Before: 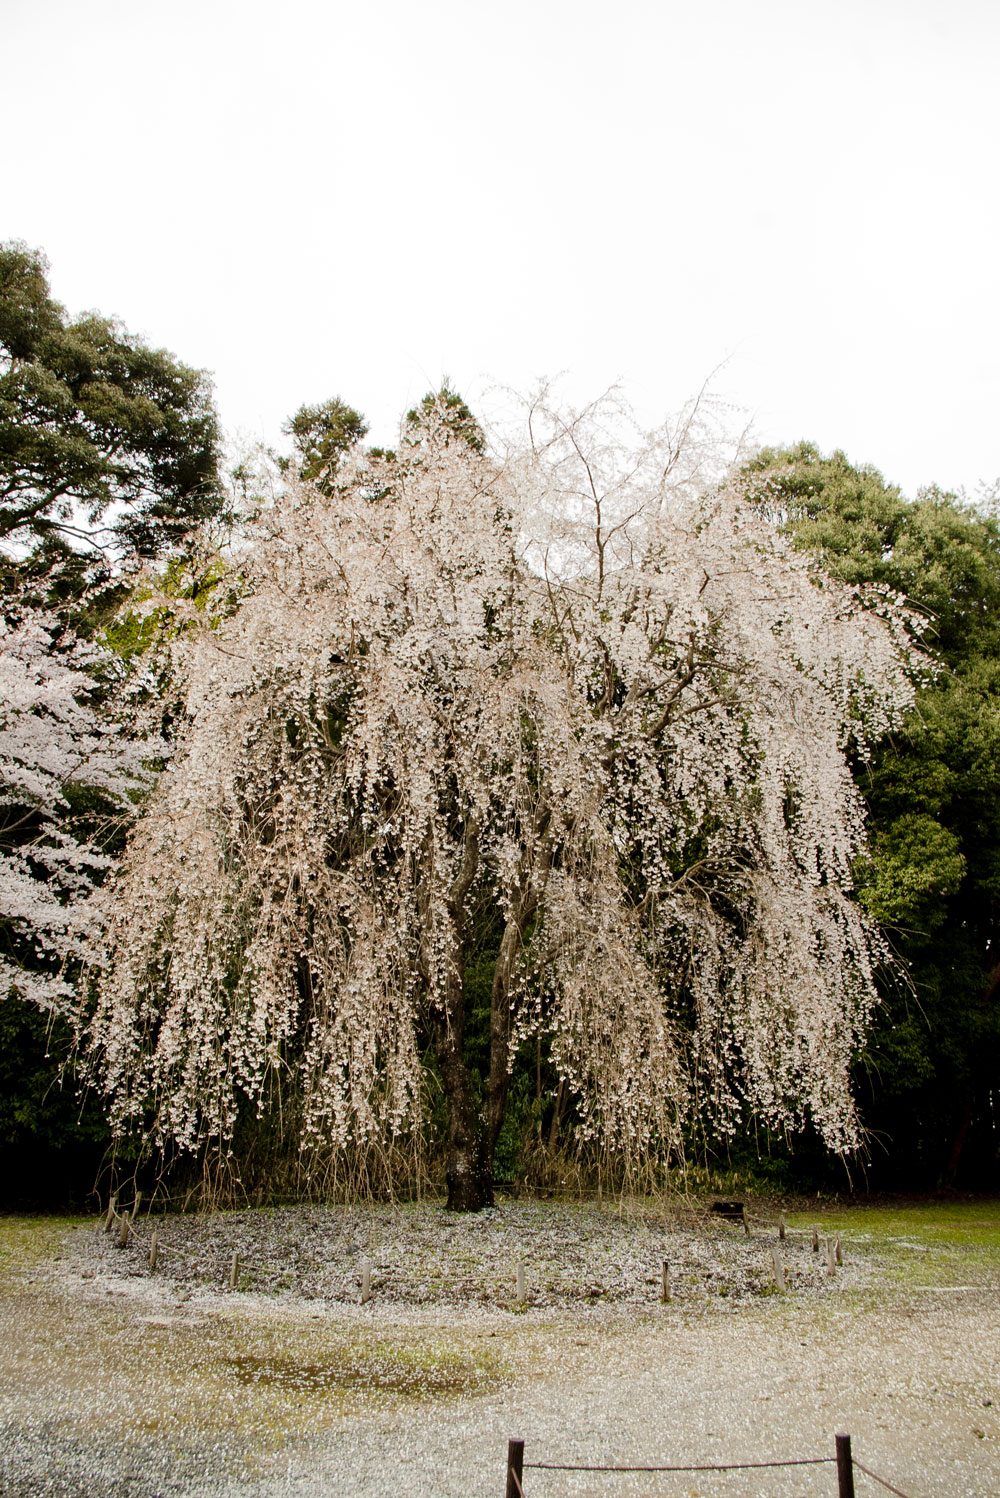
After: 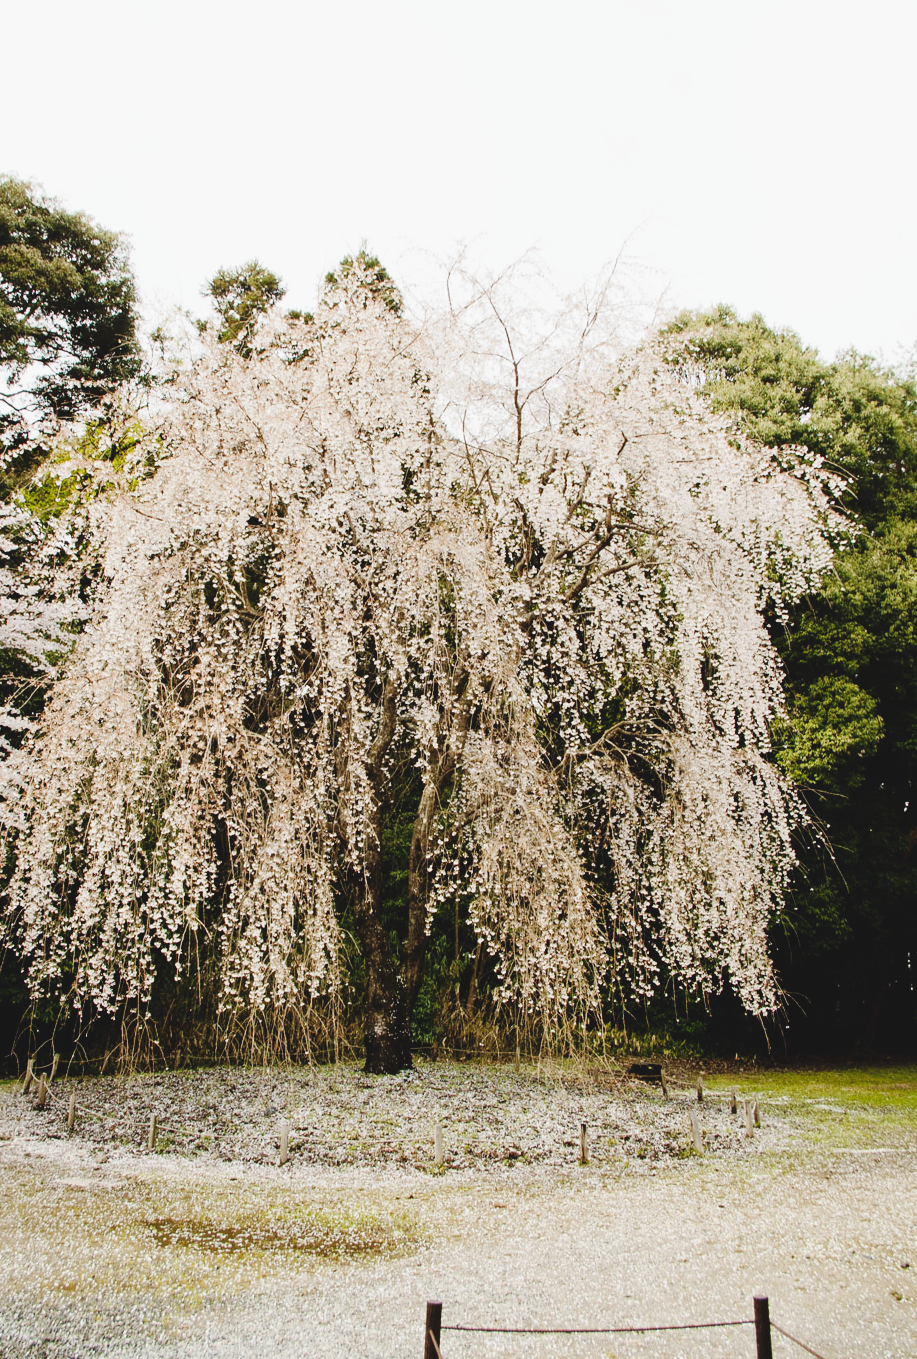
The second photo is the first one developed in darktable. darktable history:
crop and rotate: left 8.262%, top 9.226%
color balance rgb: linear chroma grading › global chroma 1.5%, linear chroma grading › mid-tones -1%, perceptual saturation grading › global saturation -3%, perceptual saturation grading › shadows -2%
color balance: lift [1.01, 1, 1, 1], gamma [1.097, 1, 1, 1], gain [0.85, 1, 1, 1]
base curve: curves: ch0 [(0, 0) (0.036, 0.025) (0.121, 0.166) (0.206, 0.329) (0.605, 0.79) (1, 1)], preserve colors none
color correction: highlights a* 0.003, highlights b* -0.283
